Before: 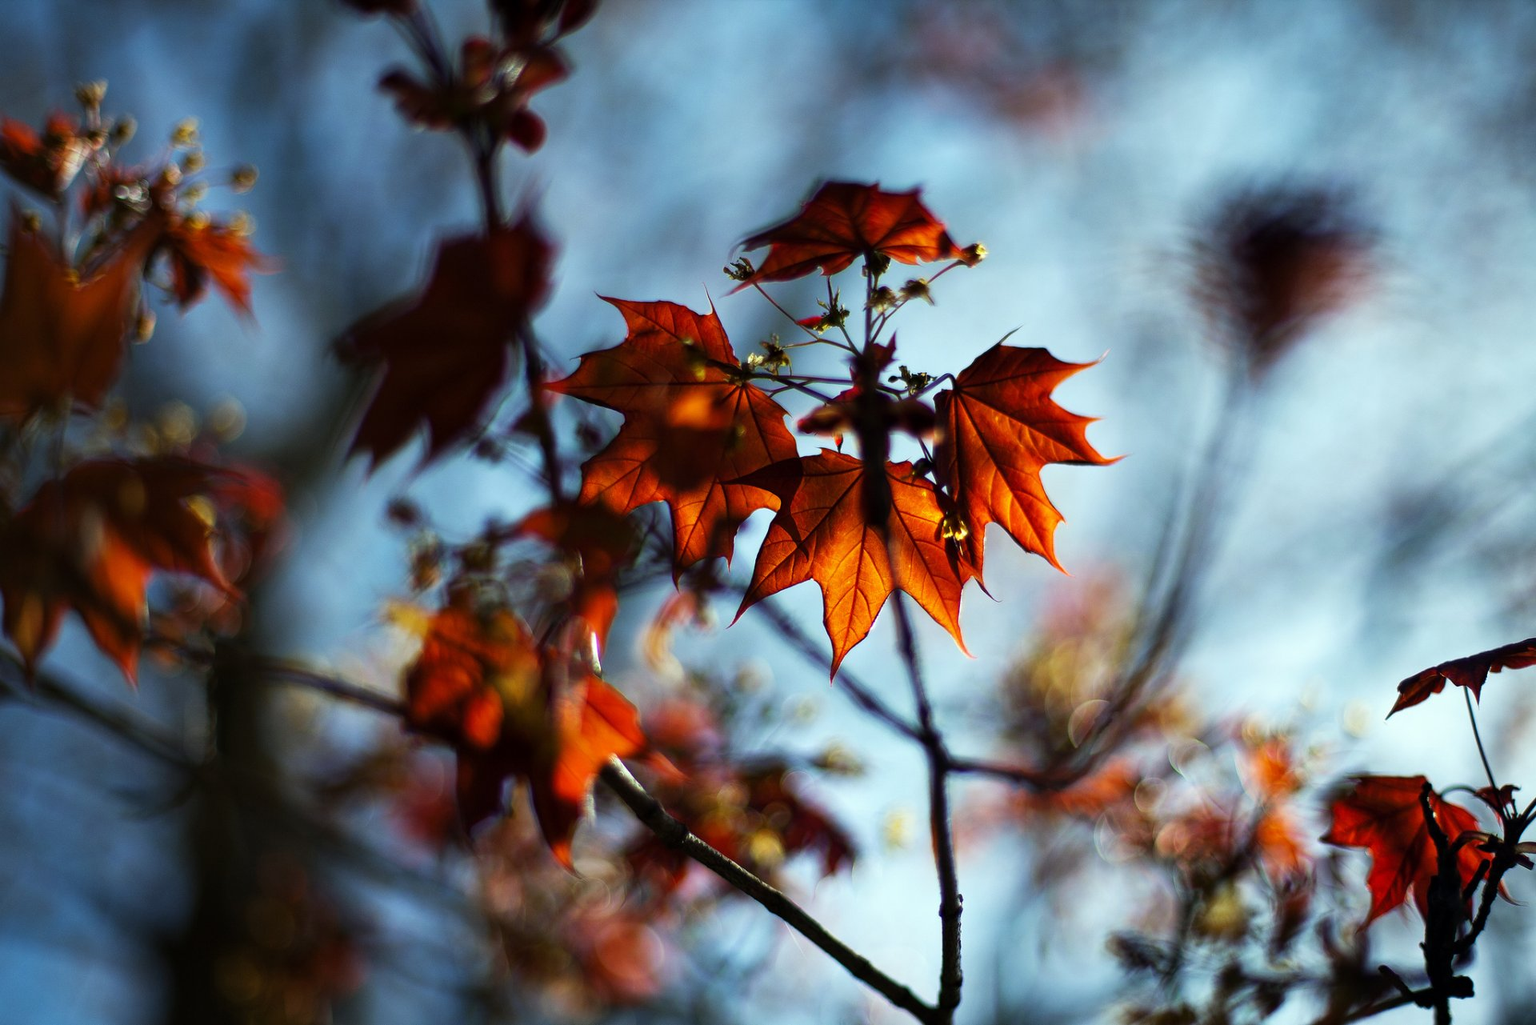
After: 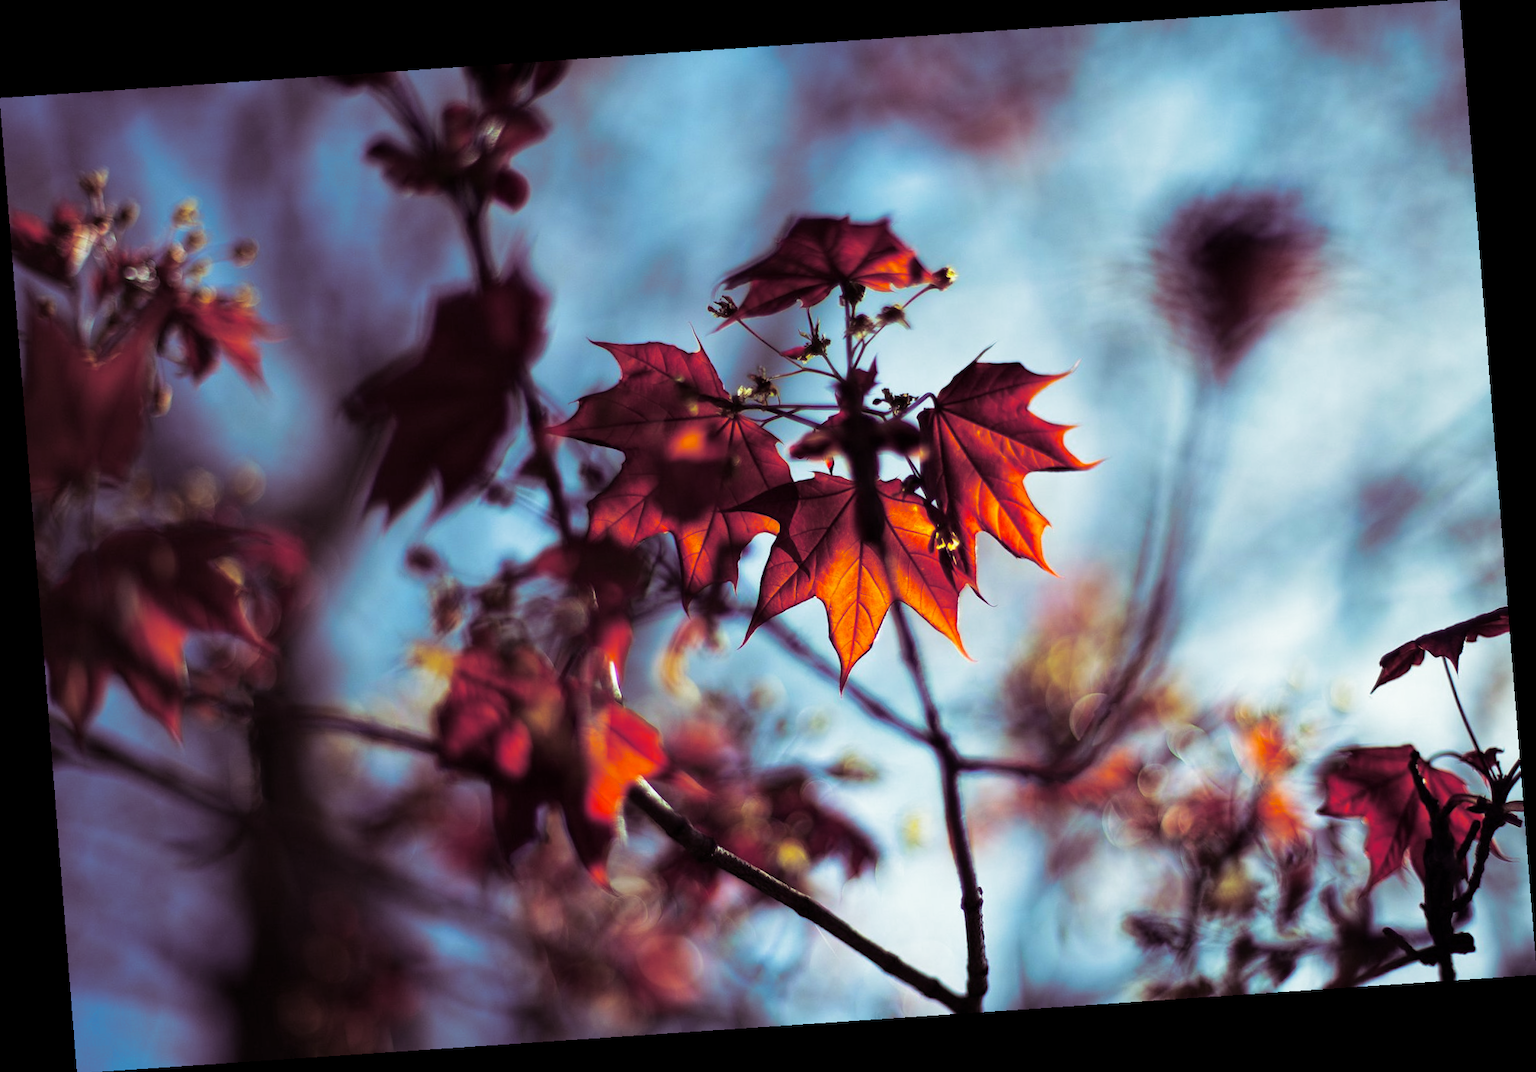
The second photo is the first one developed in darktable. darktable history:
rotate and perspective: rotation -4.2°, shear 0.006, automatic cropping off
split-toning: shadows › hue 316.8°, shadows › saturation 0.47, highlights › hue 201.6°, highlights › saturation 0, balance -41.97, compress 28.01%
tone equalizer: on, module defaults
contrast brightness saturation: saturation 0.13
